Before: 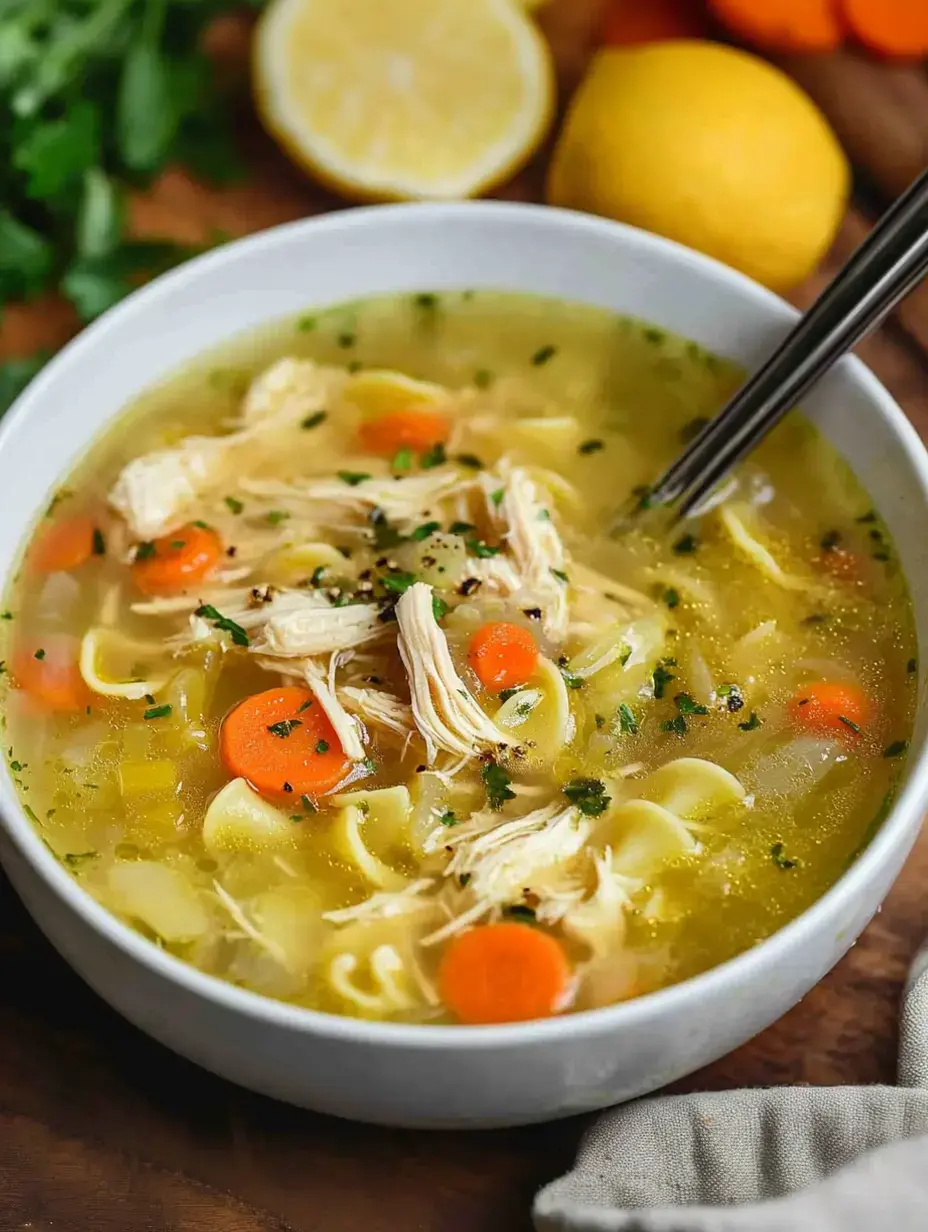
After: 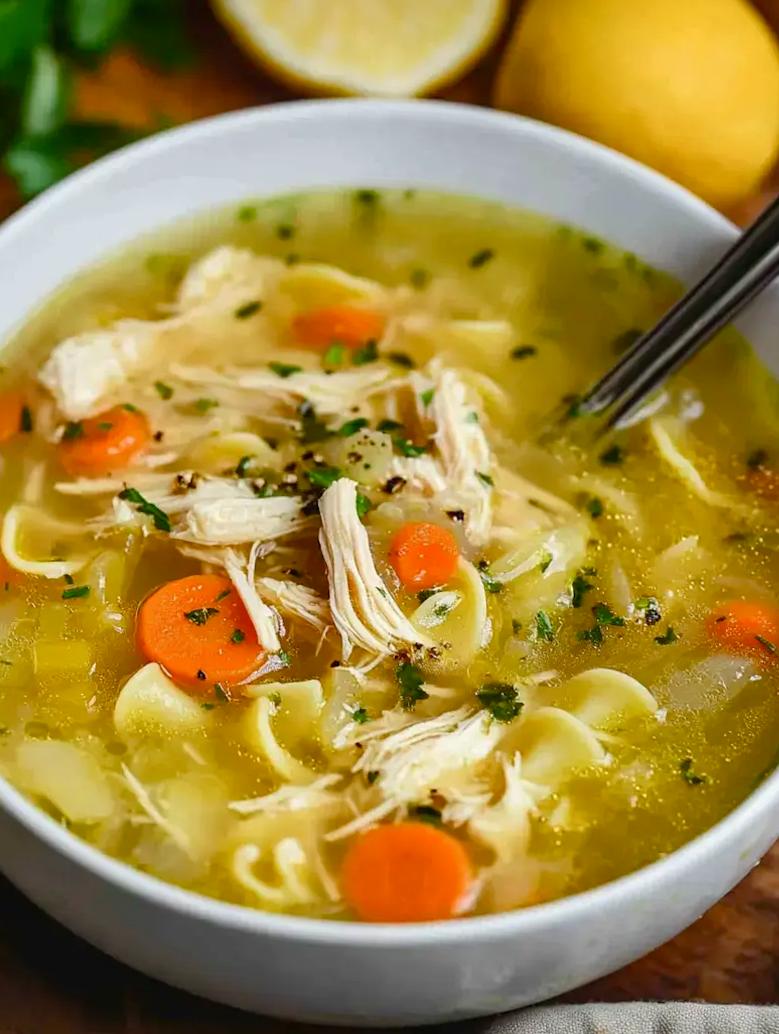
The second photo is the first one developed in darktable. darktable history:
color balance rgb: perceptual saturation grading › global saturation 20%, perceptual saturation grading › highlights -25%, perceptual saturation grading › shadows 25%
crop and rotate: angle -3.27°, left 5.211%, top 5.211%, right 4.607%, bottom 4.607%
